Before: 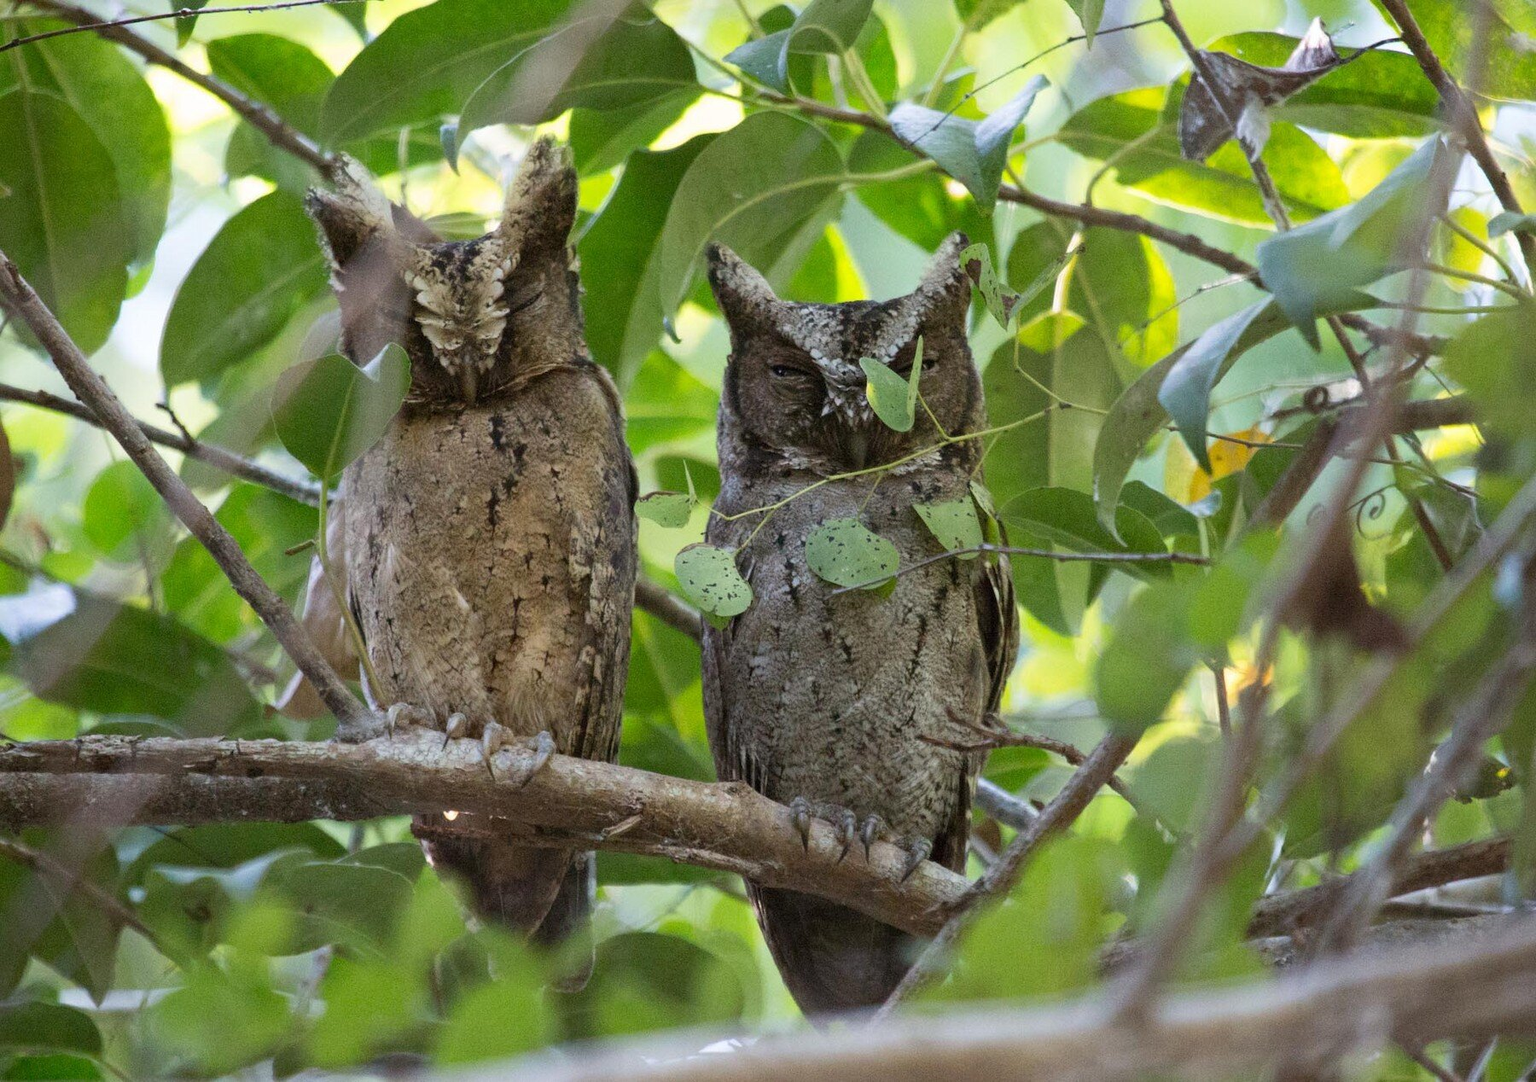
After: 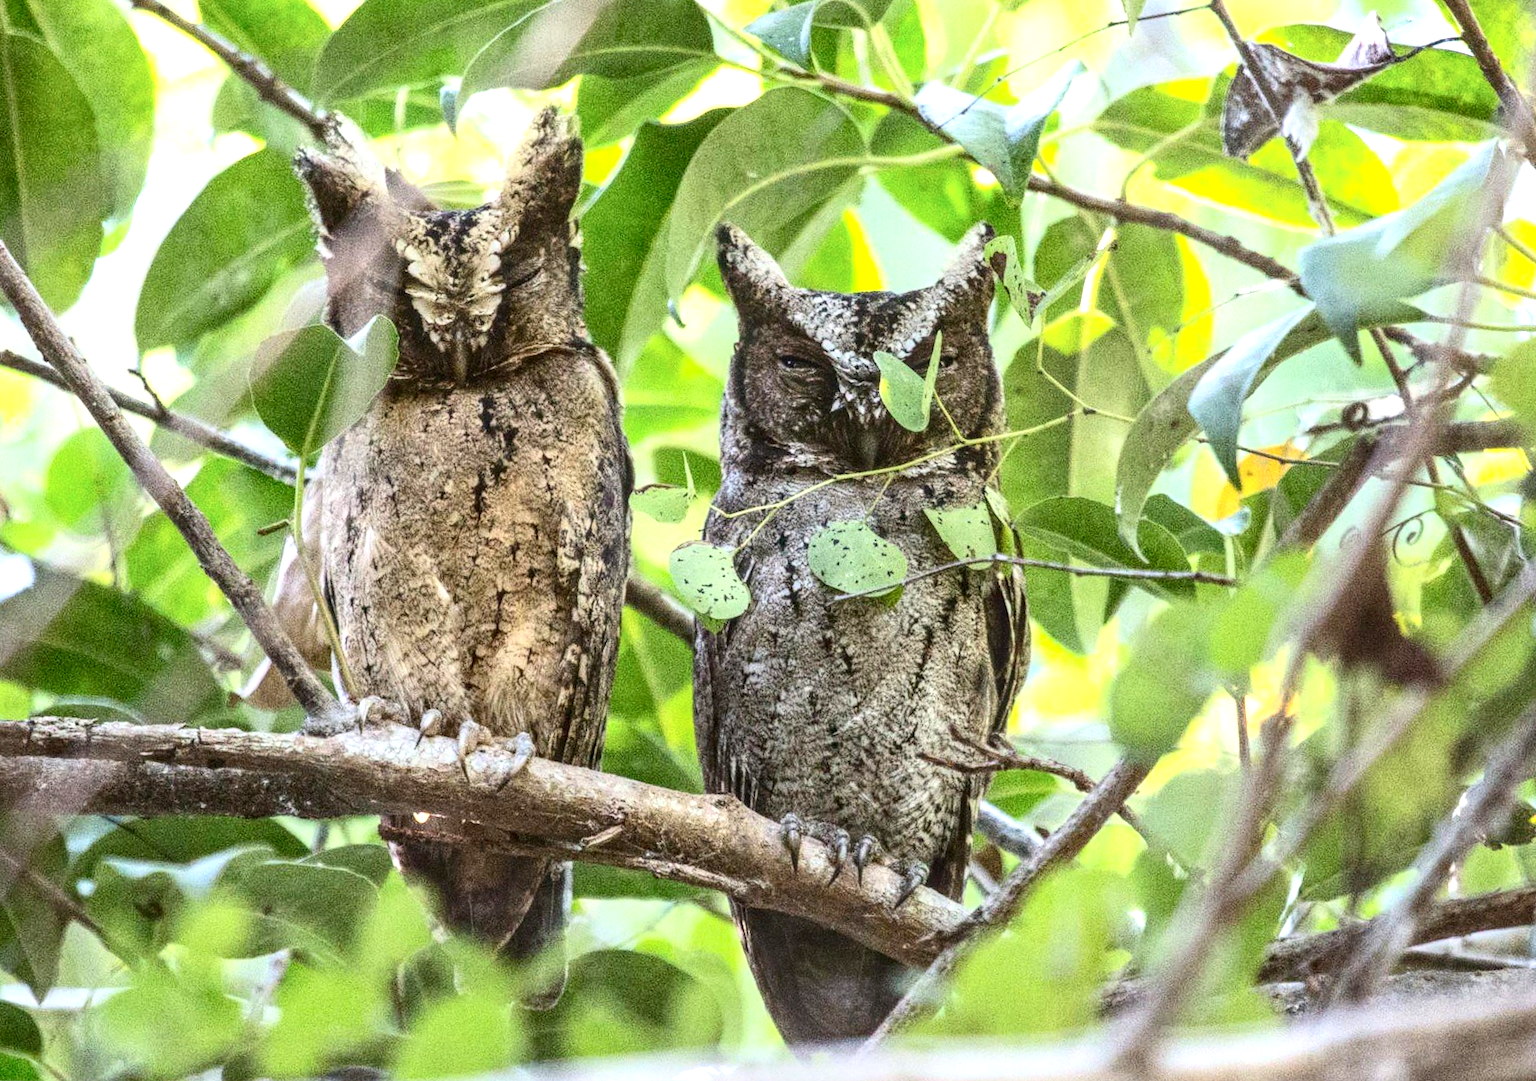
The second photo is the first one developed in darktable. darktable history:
exposure: black level correction 0, exposure 0.95 EV, compensate highlight preservation false
contrast brightness saturation: contrast 0.279
crop and rotate: angle -2.4°
local contrast: highlights 6%, shadows 6%, detail 133%
